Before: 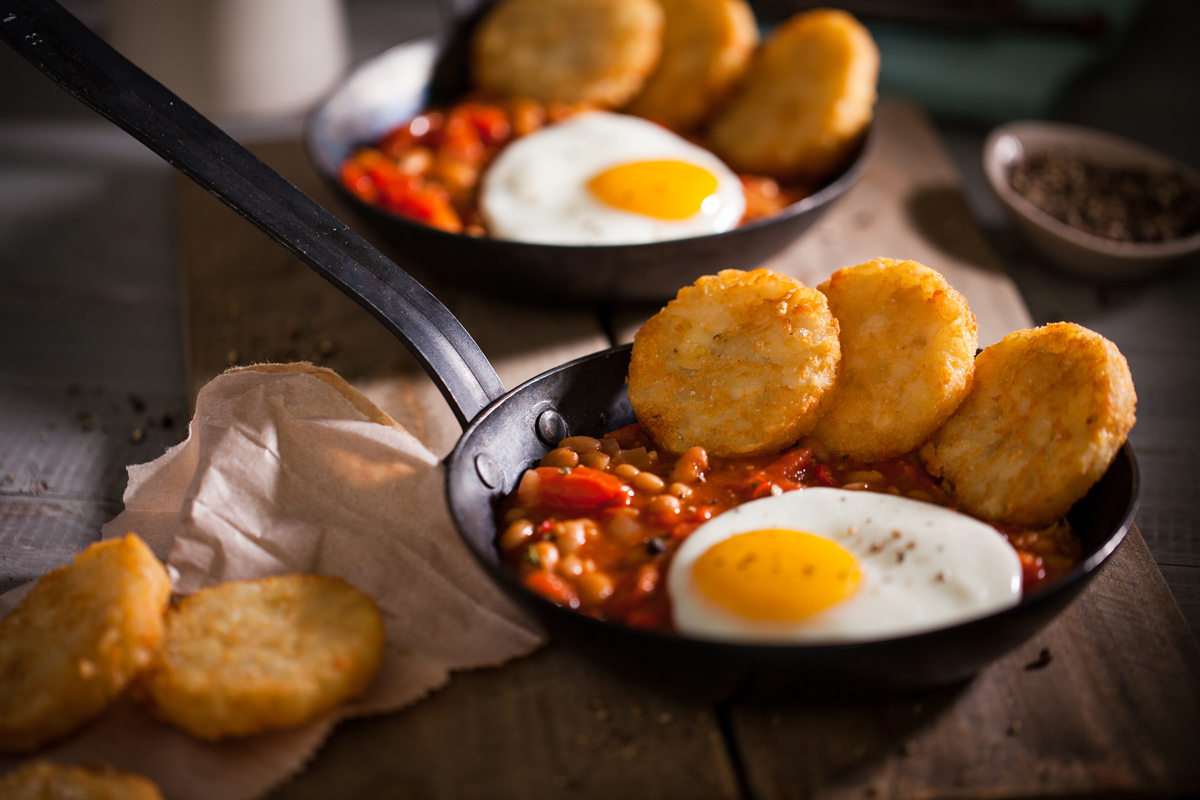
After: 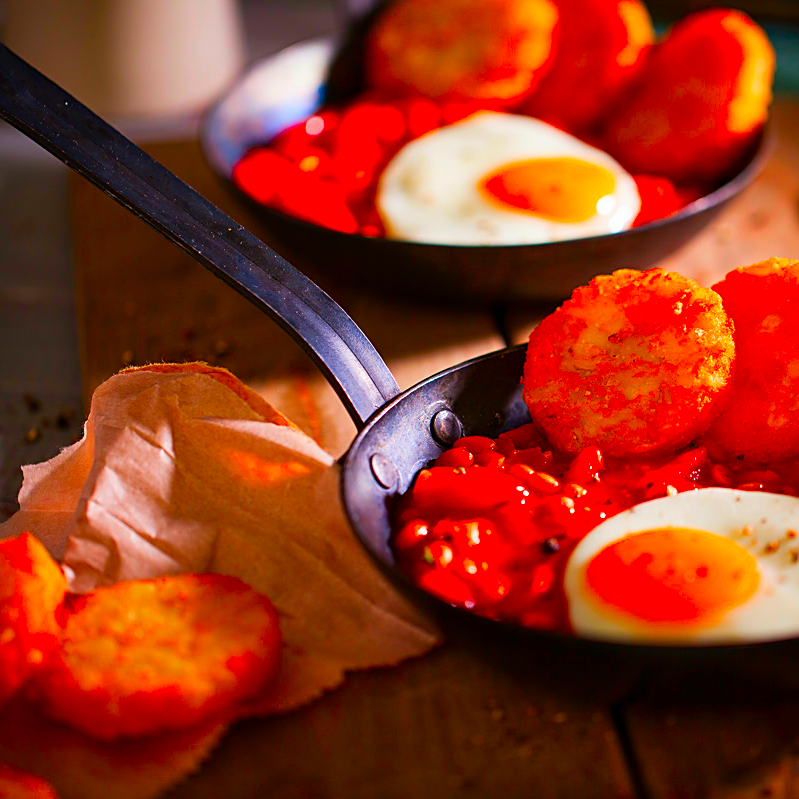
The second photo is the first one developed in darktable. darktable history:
crop and rotate: left 8.786%, right 24.548%
color correction: saturation 3
exposure: exposure 0 EV, compensate highlight preservation false
sharpen: on, module defaults
